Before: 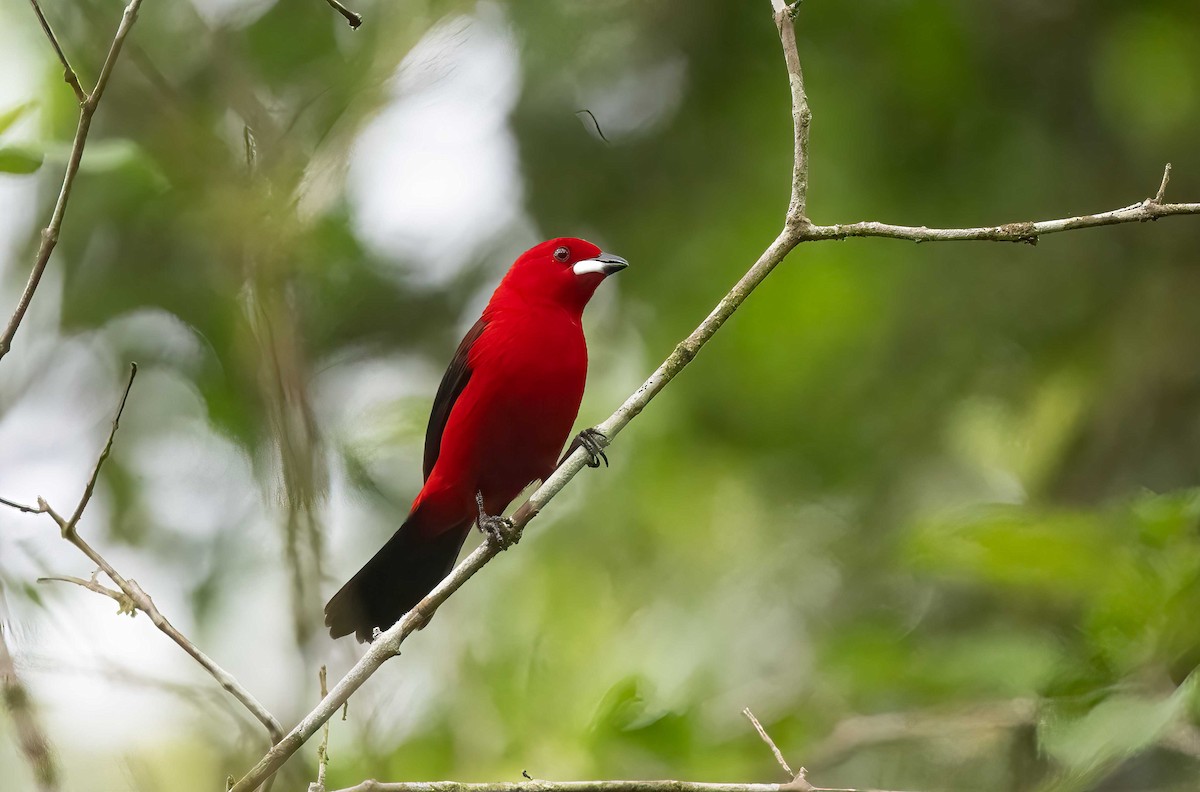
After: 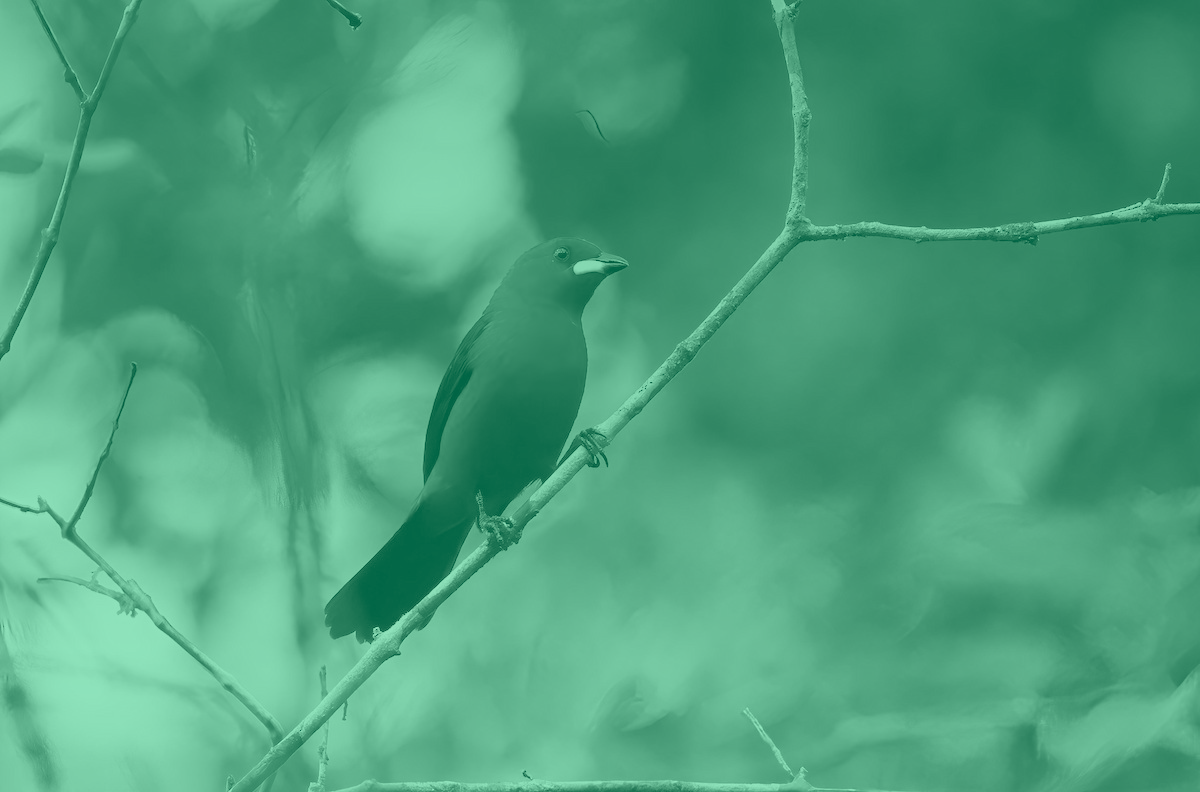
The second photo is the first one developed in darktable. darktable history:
white balance: red 1.045, blue 0.932
graduated density: on, module defaults
color correction: highlights a* -2.73, highlights b* -2.09, shadows a* 2.41, shadows b* 2.73
colorize: hue 147.6°, saturation 65%, lightness 21.64%
